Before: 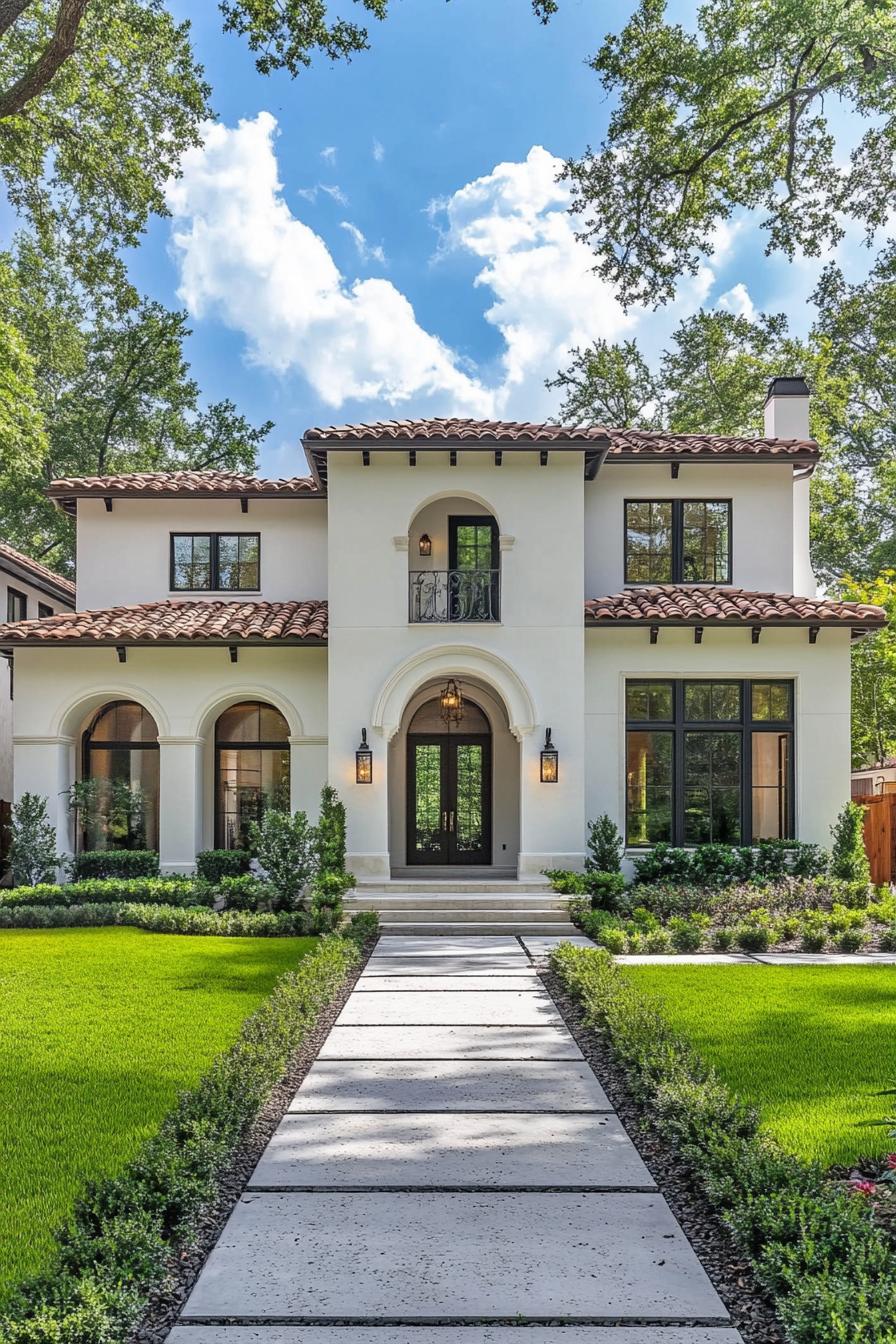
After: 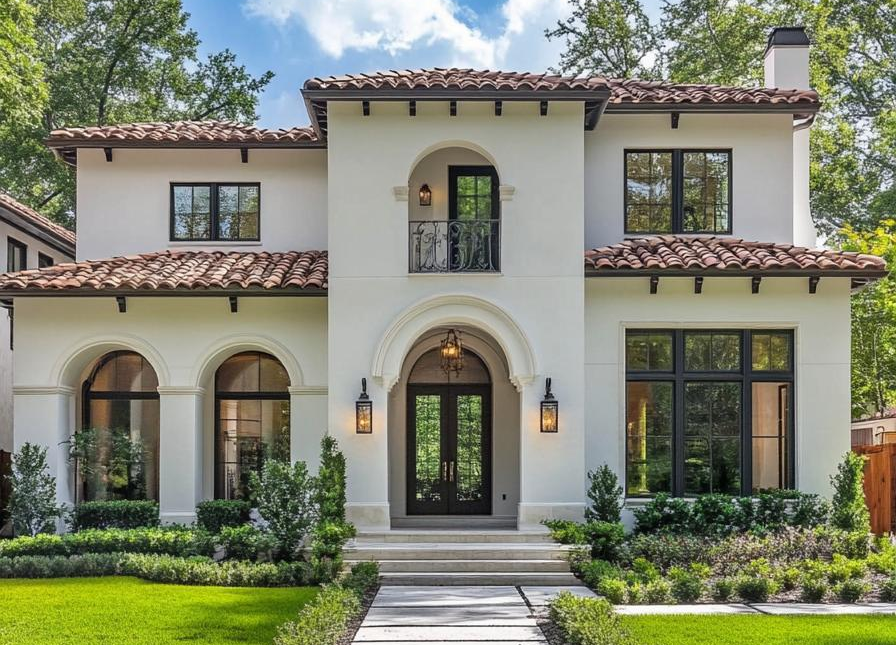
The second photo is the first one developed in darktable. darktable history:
crop and rotate: top 26.064%, bottom 25.934%
